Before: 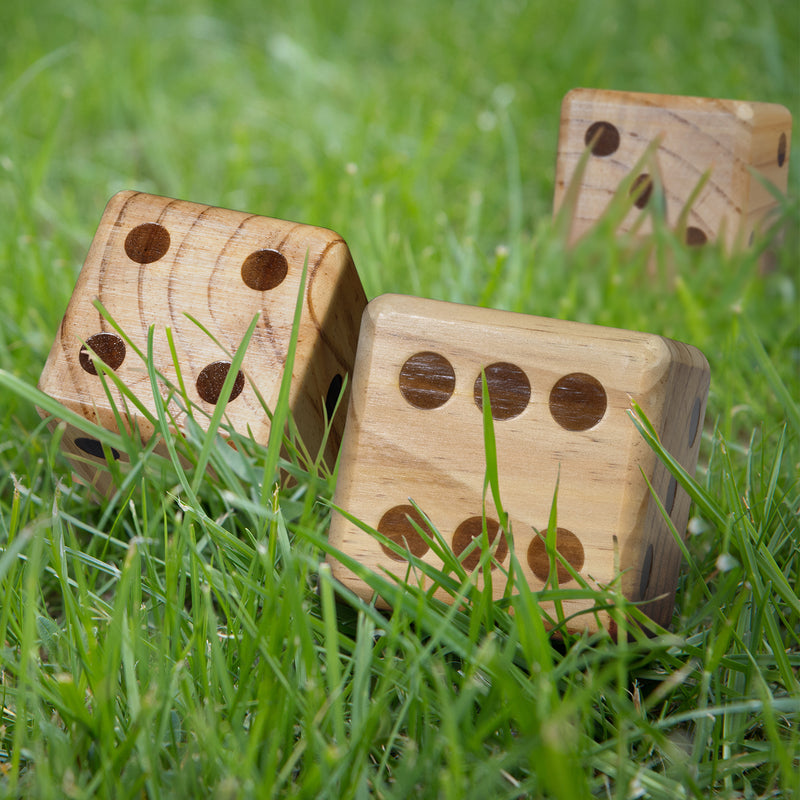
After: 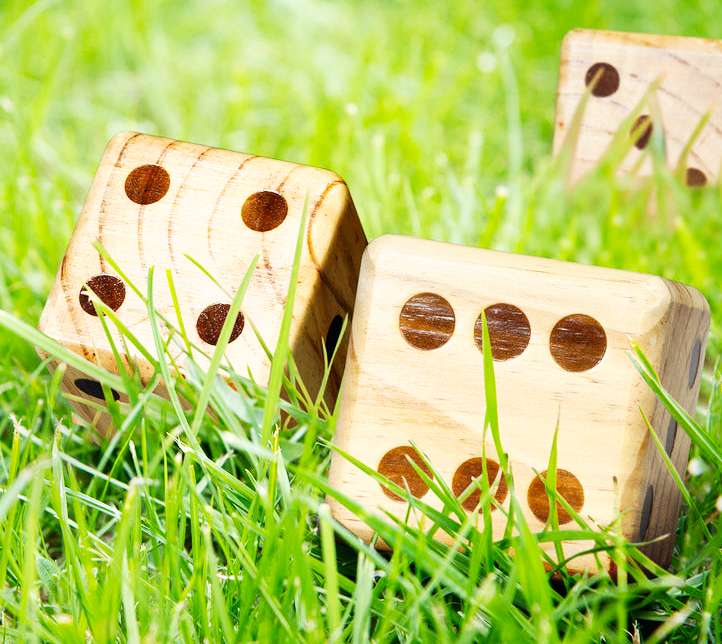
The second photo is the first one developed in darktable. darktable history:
crop: top 7.49%, right 9.717%, bottom 11.943%
base curve: curves: ch0 [(0, 0) (0.007, 0.004) (0.027, 0.03) (0.046, 0.07) (0.207, 0.54) (0.442, 0.872) (0.673, 0.972) (1, 1)], preserve colors none
tone curve: color space Lab, linked channels, preserve colors none
color correction: highlights b* 3
